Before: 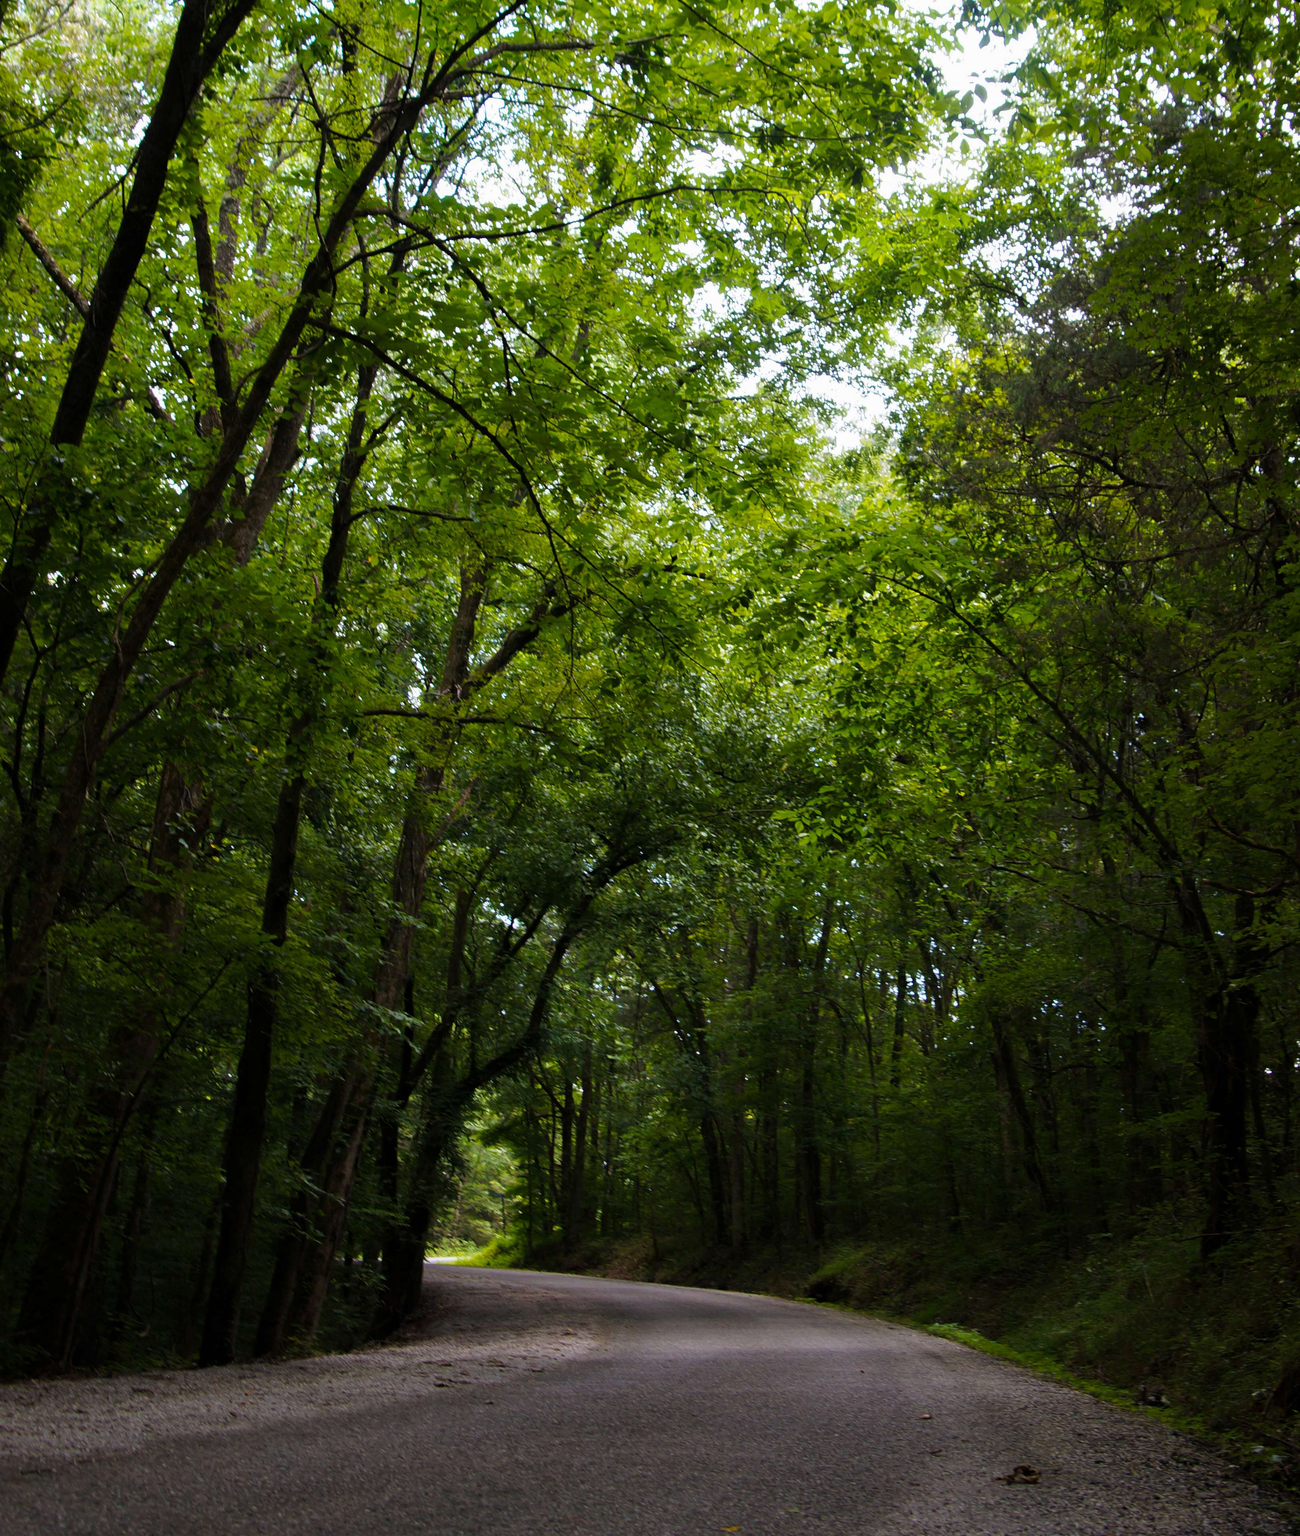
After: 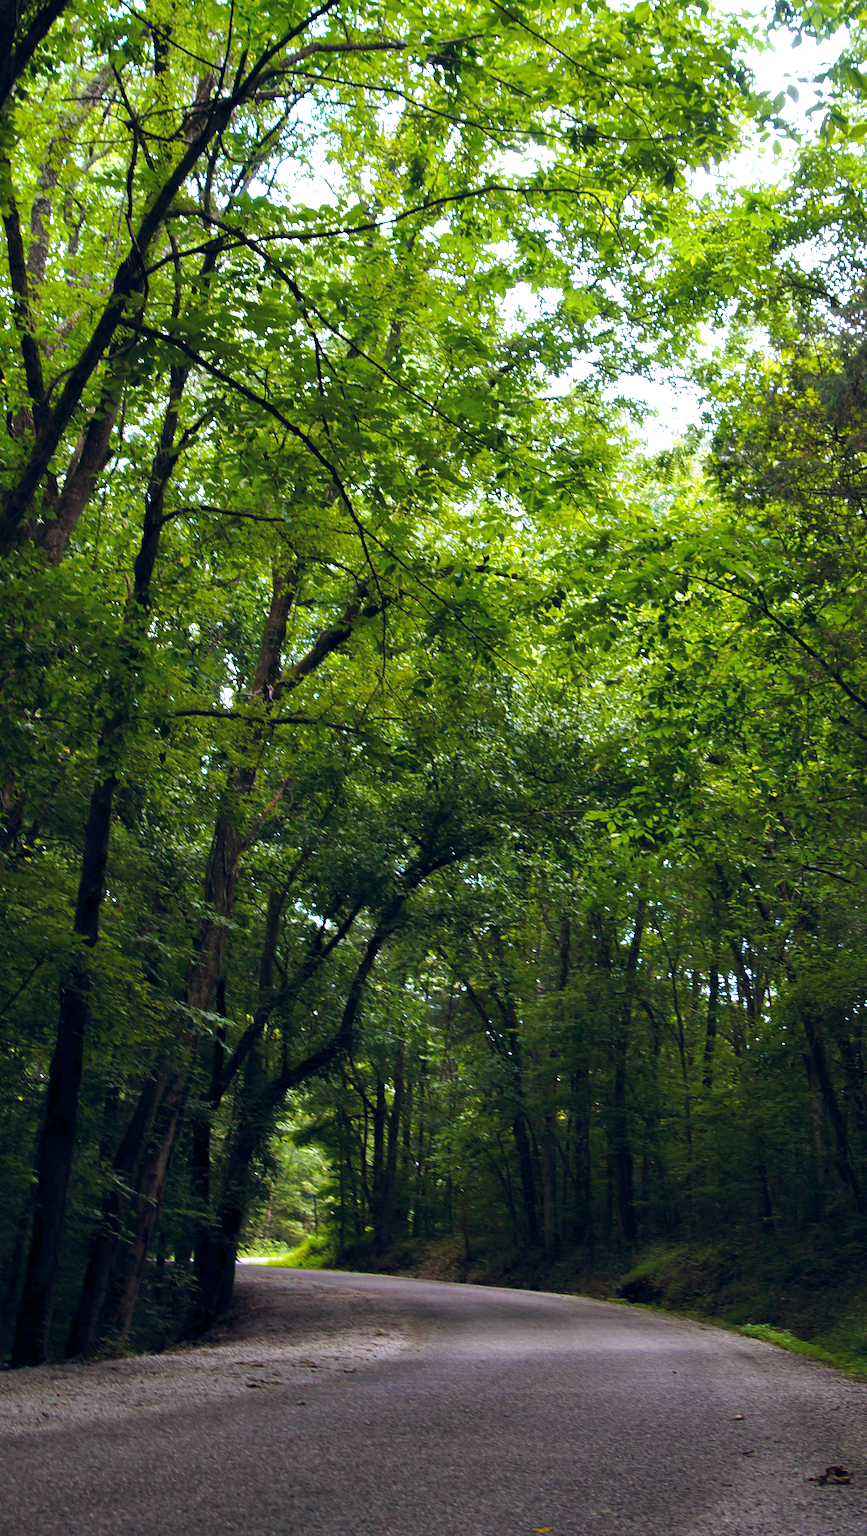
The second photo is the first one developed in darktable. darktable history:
crop and rotate: left 14.503%, right 18.748%
color balance rgb: highlights gain › luminance 16.366%, highlights gain › chroma 2.895%, highlights gain › hue 260.45°, global offset › chroma 0.067%, global offset › hue 254.32°, perceptual saturation grading › global saturation -0.155%, perceptual brilliance grading › global brilliance 9.297%, perceptual brilliance grading › shadows 14.531%
